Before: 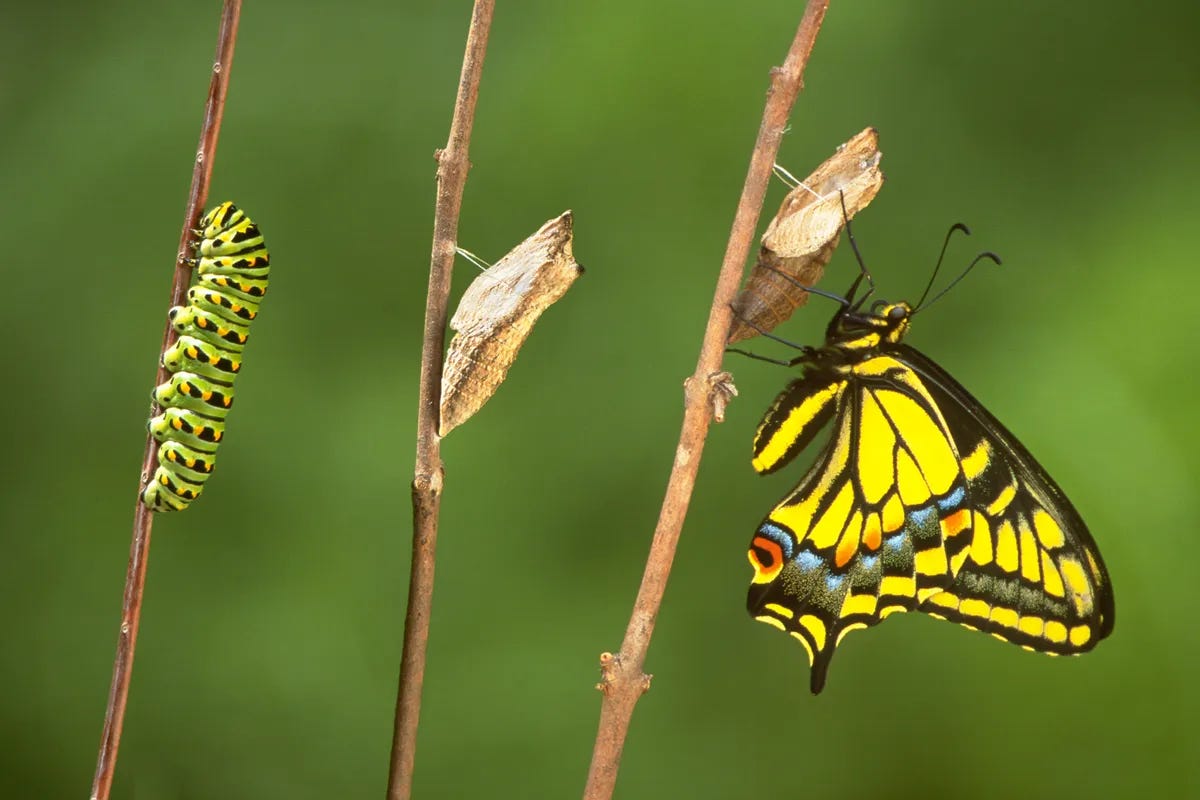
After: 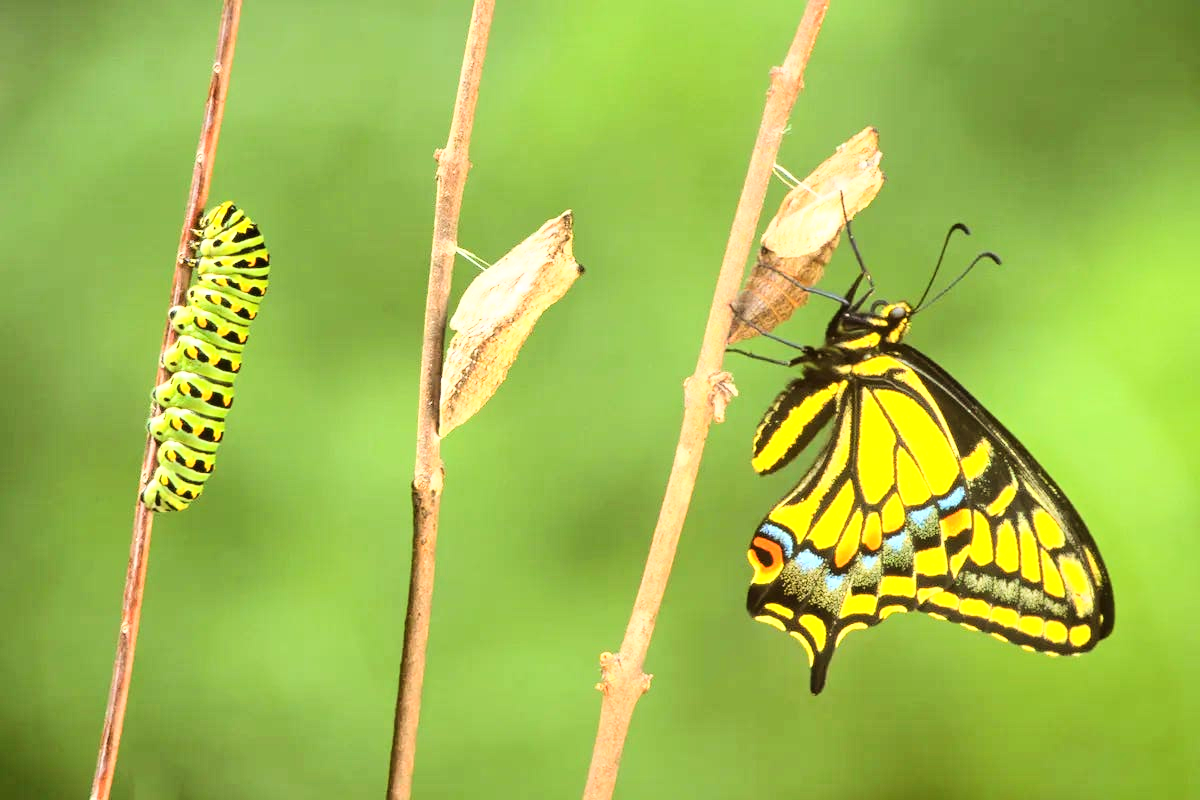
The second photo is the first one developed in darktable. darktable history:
exposure: black level correction 0, exposure 0.302 EV, compensate highlight preservation false
base curve: curves: ch0 [(0, 0.003) (0.001, 0.002) (0.006, 0.004) (0.02, 0.022) (0.048, 0.086) (0.094, 0.234) (0.162, 0.431) (0.258, 0.629) (0.385, 0.8) (0.548, 0.918) (0.751, 0.988) (1, 1)]
